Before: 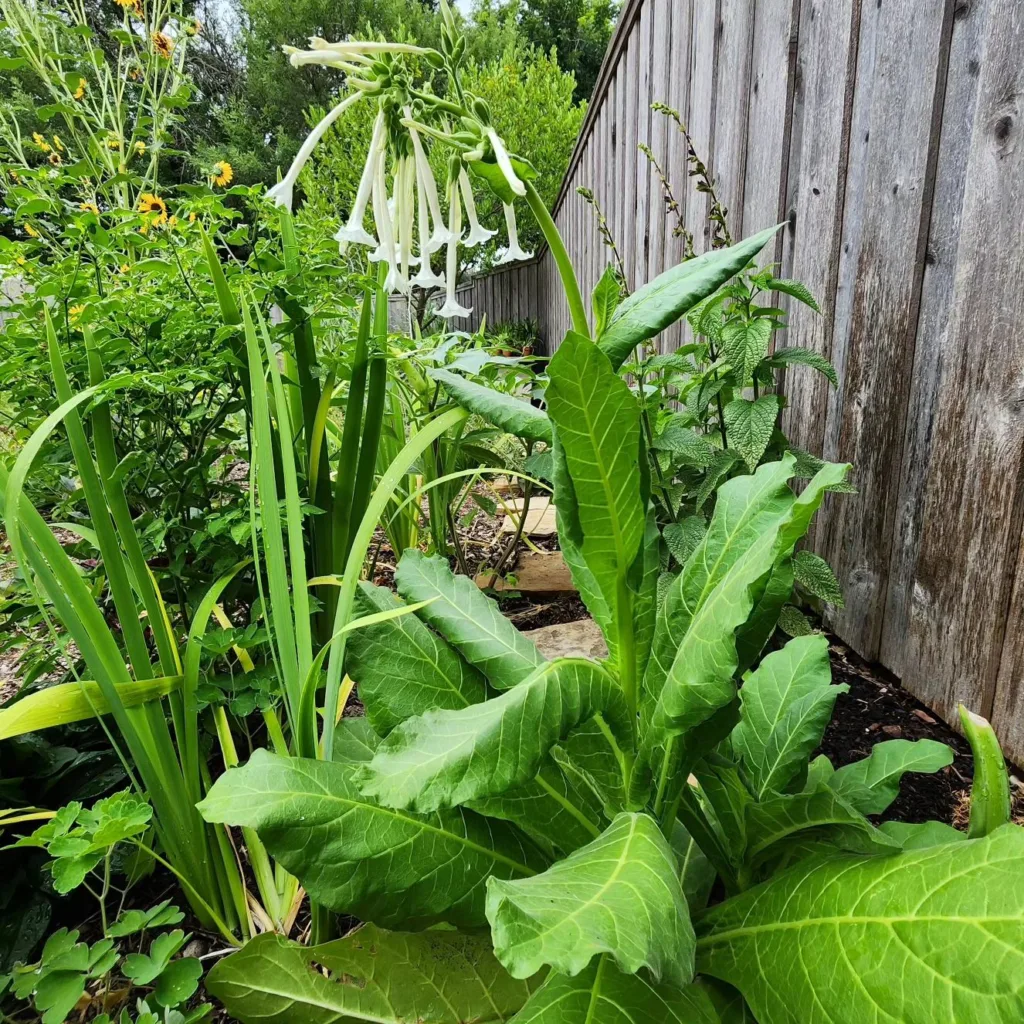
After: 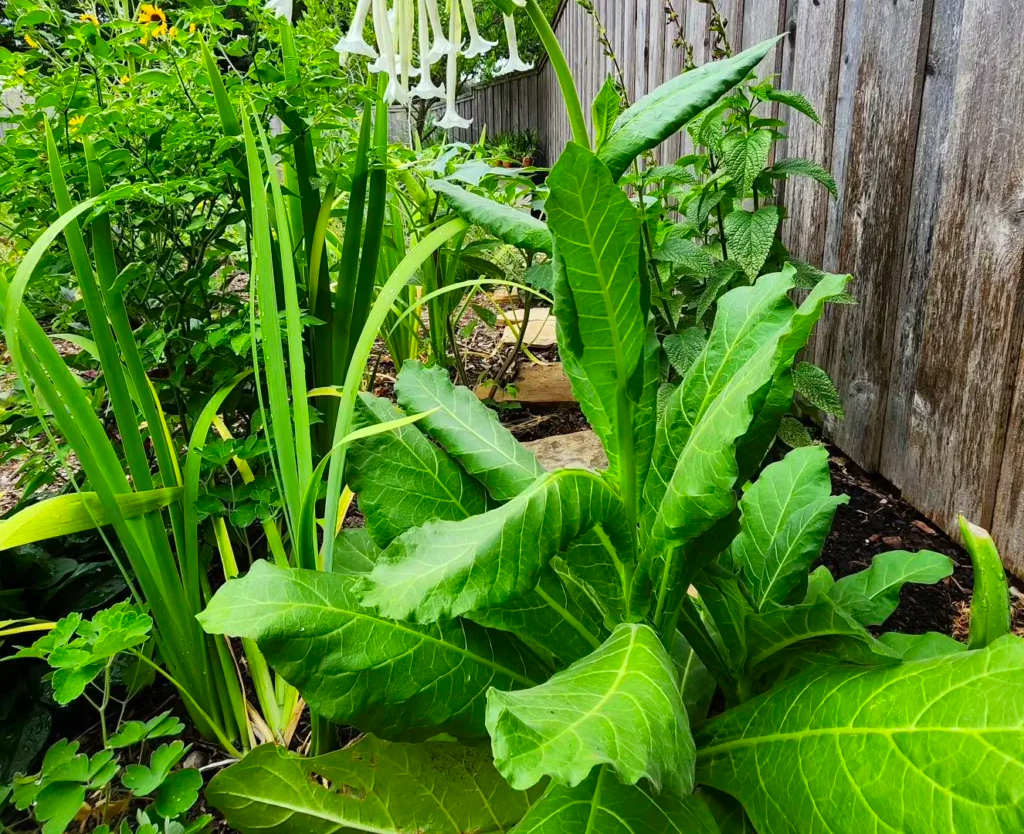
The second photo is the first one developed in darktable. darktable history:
color zones: curves: ch0 [(0, 0.613) (0.01, 0.613) (0.245, 0.448) (0.498, 0.529) (0.642, 0.665) (0.879, 0.777) (0.99, 0.613)]; ch1 [(0, 0) (0.143, 0) (0.286, 0) (0.429, 0) (0.571, 0) (0.714, 0) (0.857, 0)], mix -131.09%
crop and rotate: top 18.507%
